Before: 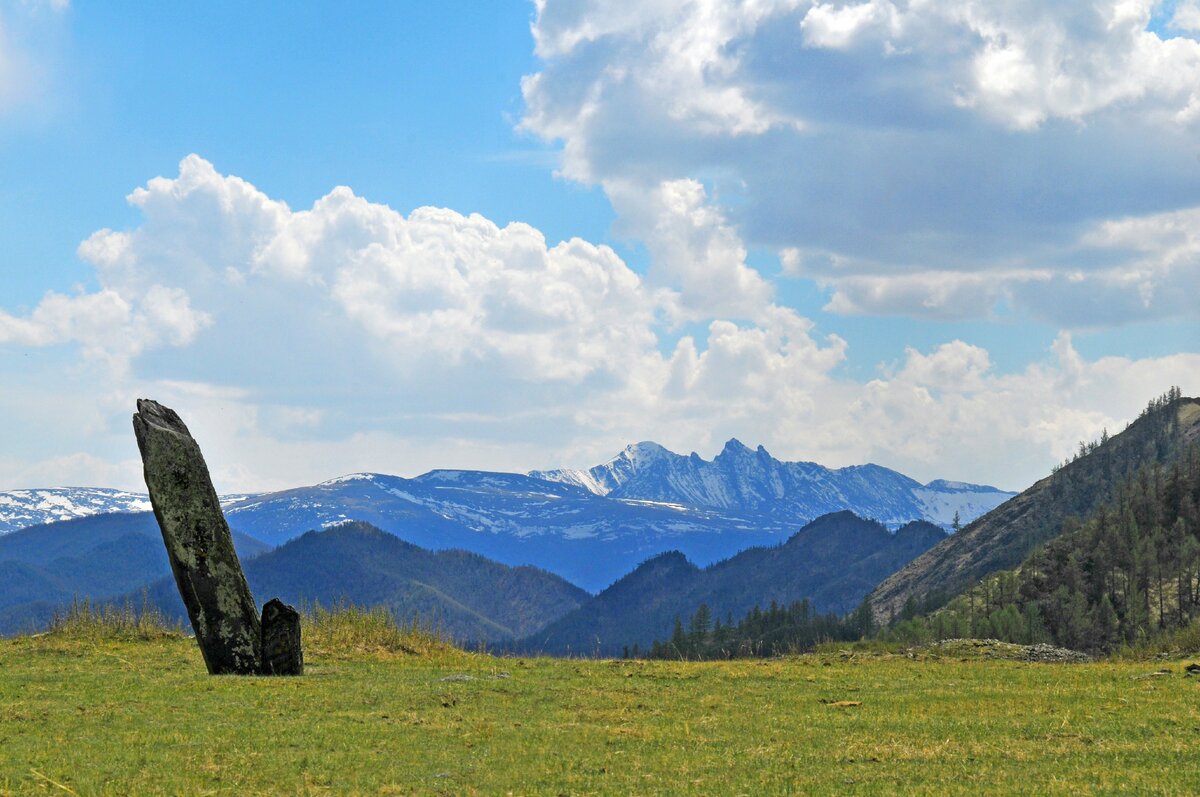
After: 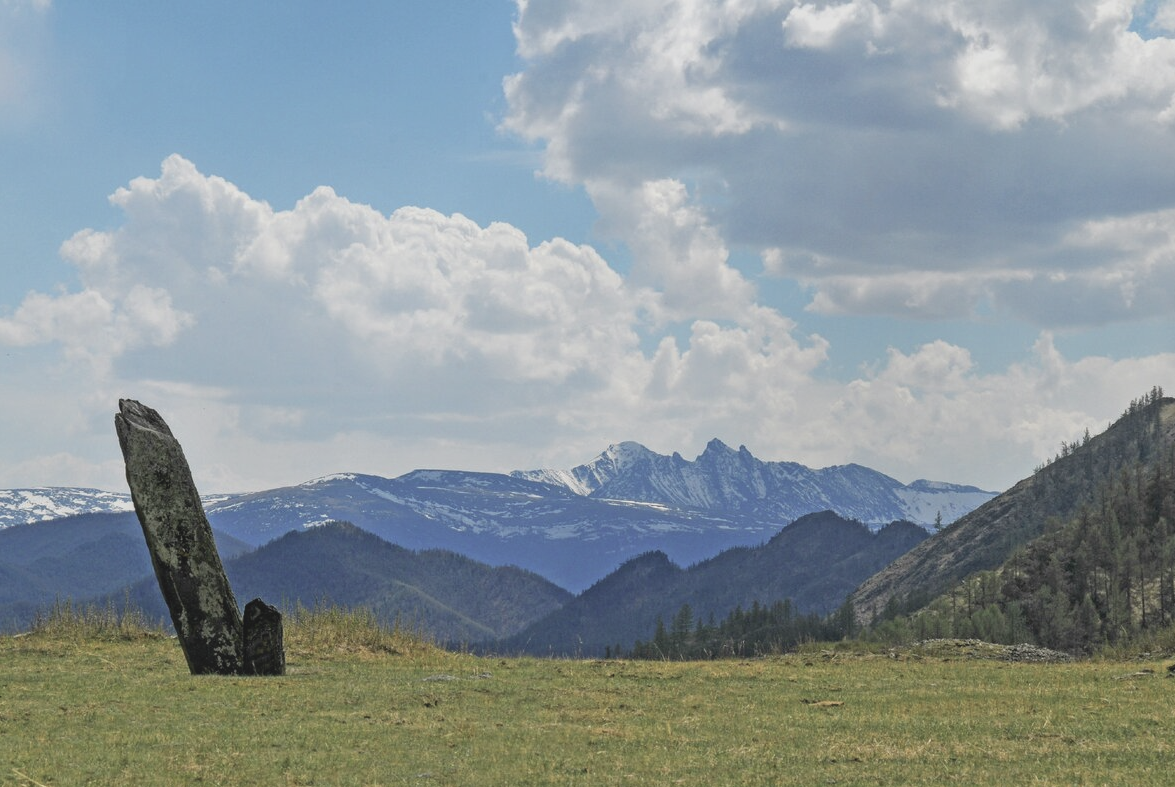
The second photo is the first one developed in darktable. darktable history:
local contrast: on, module defaults
crop and rotate: left 1.504%, right 0.555%, bottom 1.253%
contrast brightness saturation: contrast -0.266, saturation -0.43
